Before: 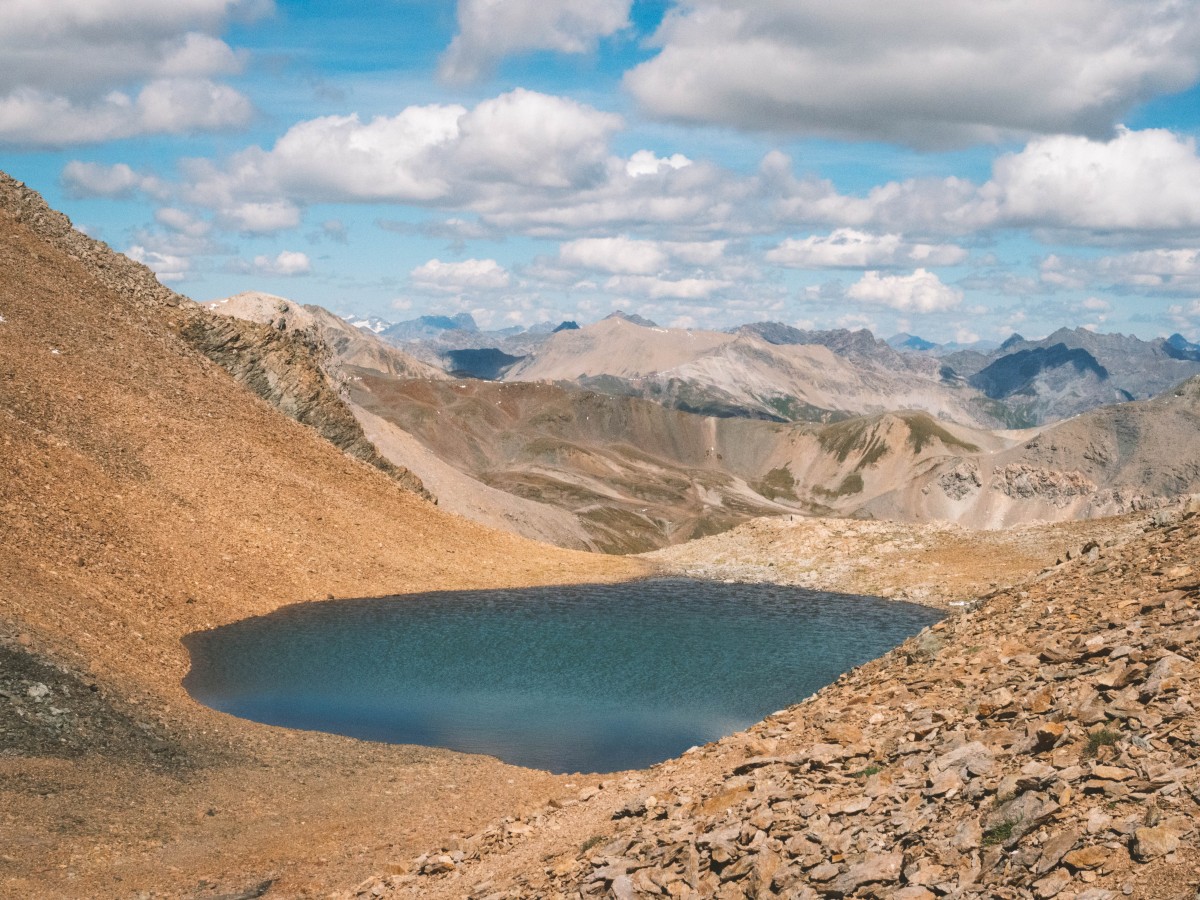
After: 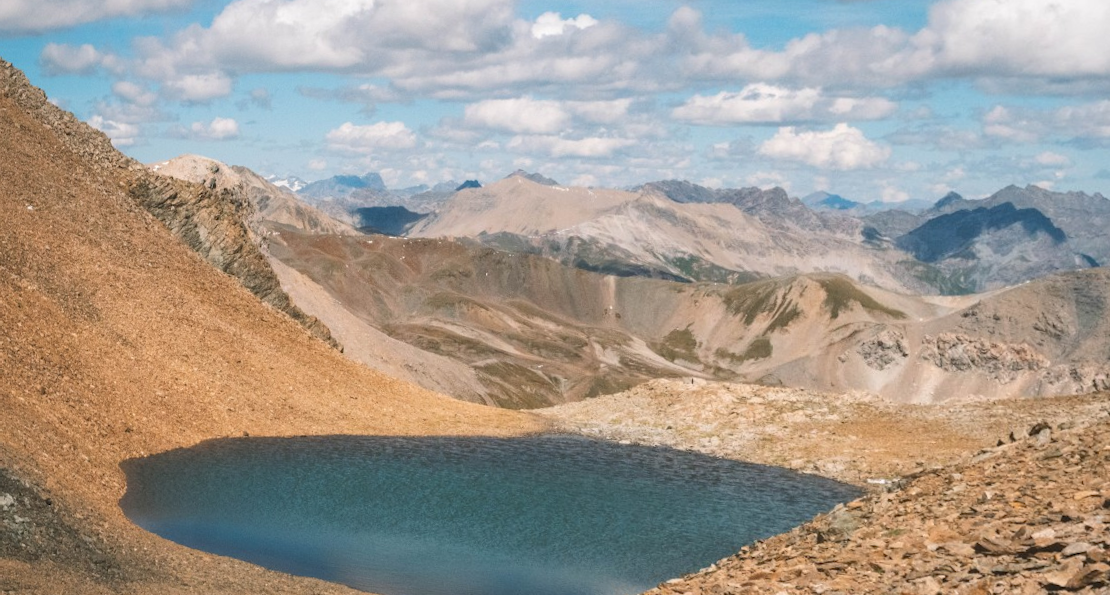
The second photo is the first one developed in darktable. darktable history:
white balance: emerald 1
rotate and perspective: rotation 1.69°, lens shift (vertical) -0.023, lens shift (horizontal) -0.291, crop left 0.025, crop right 0.988, crop top 0.092, crop bottom 0.842
crop and rotate: angle 0.03°, top 11.643%, right 5.651%, bottom 11.189%
